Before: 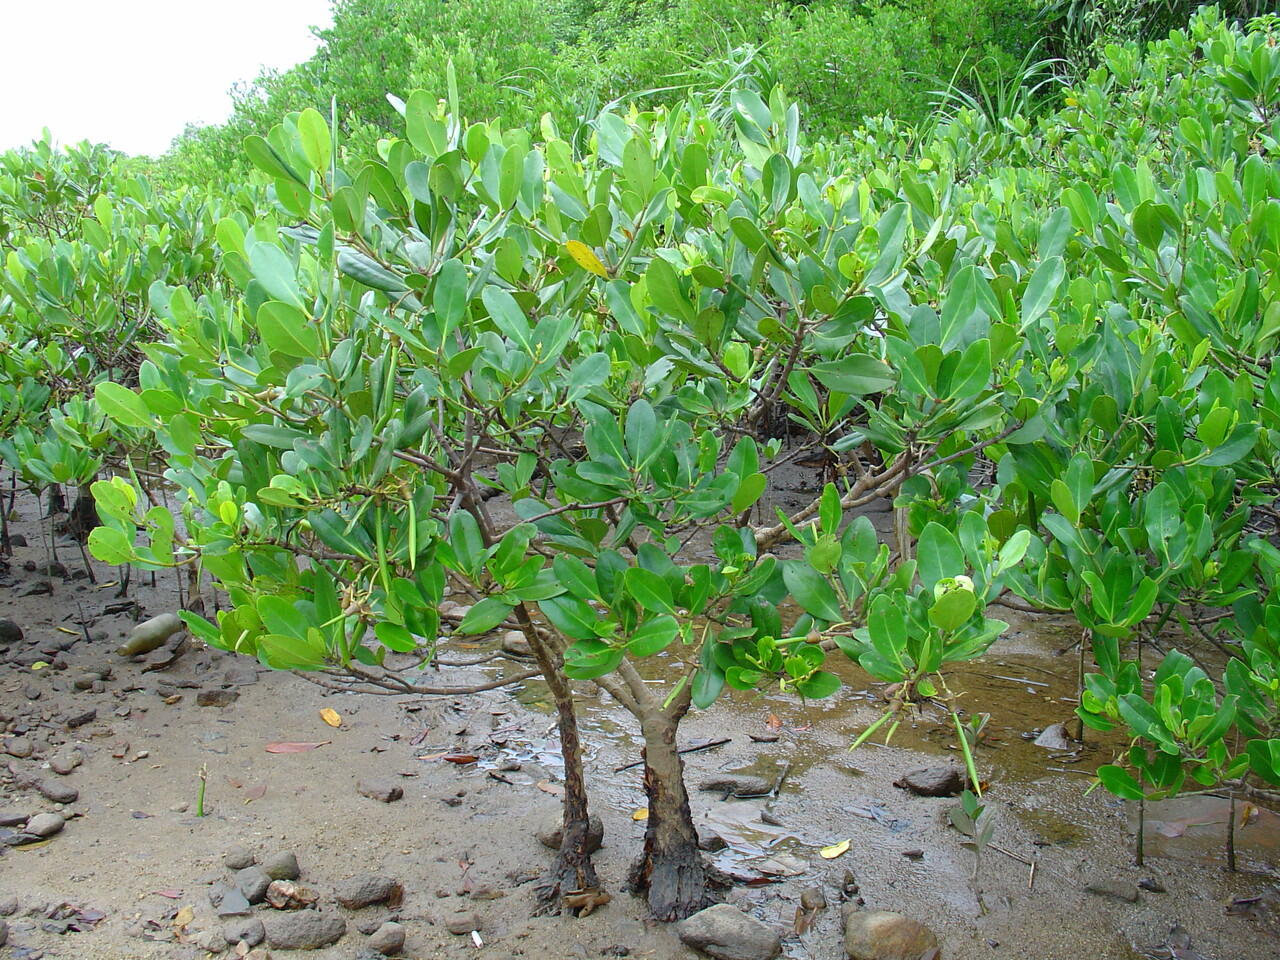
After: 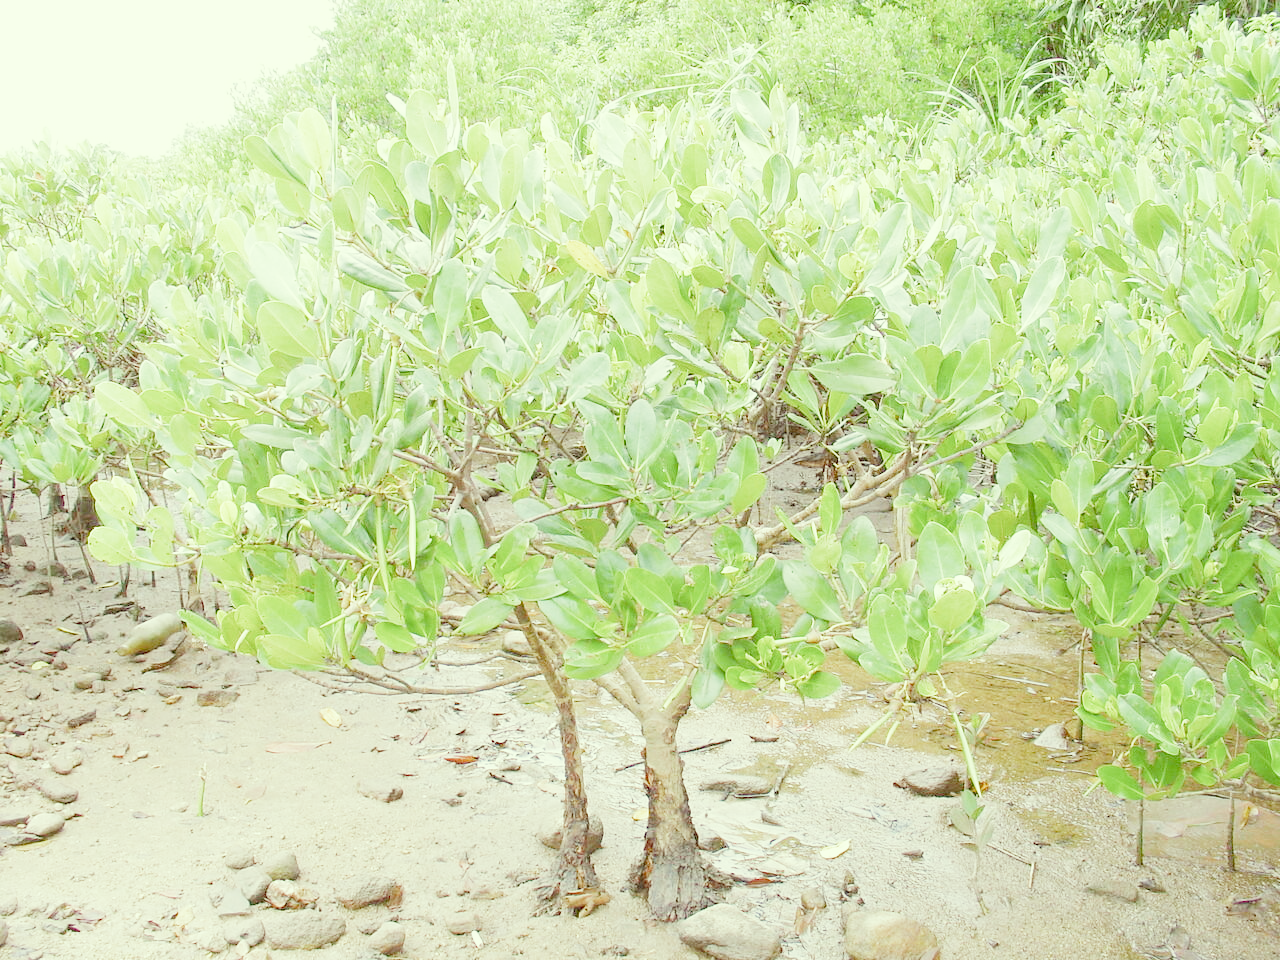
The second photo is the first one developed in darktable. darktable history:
filmic rgb: middle gray luminance 2.72%, black relative exposure -9.96 EV, white relative exposure 6.99 EV, dynamic range scaling 9.88%, target black luminance 0%, hardness 3.18, latitude 43.7%, contrast 0.675, highlights saturation mix 5.13%, shadows ↔ highlights balance 13.99%, add noise in highlights 0.002, preserve chrominance no, color science v3 (2019), use custom middle-gray values true, iterations of high-quality reconstruction 0, contrast in highlights soft
exposure: black level correction 0, exposure 0.702 EV, compensate highlight preservation false
color correction: highlights a* -6.02, highlights b* 9.18, shadows a* 10.25, shadows b* 24
